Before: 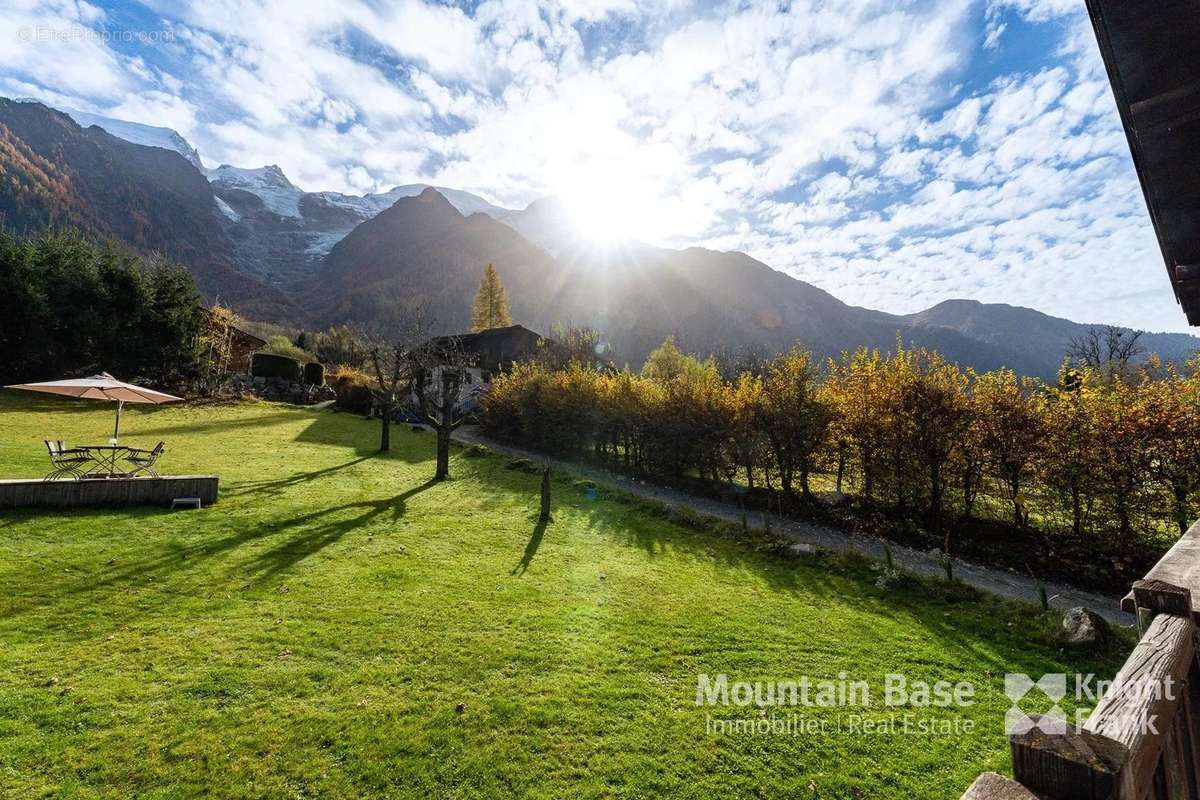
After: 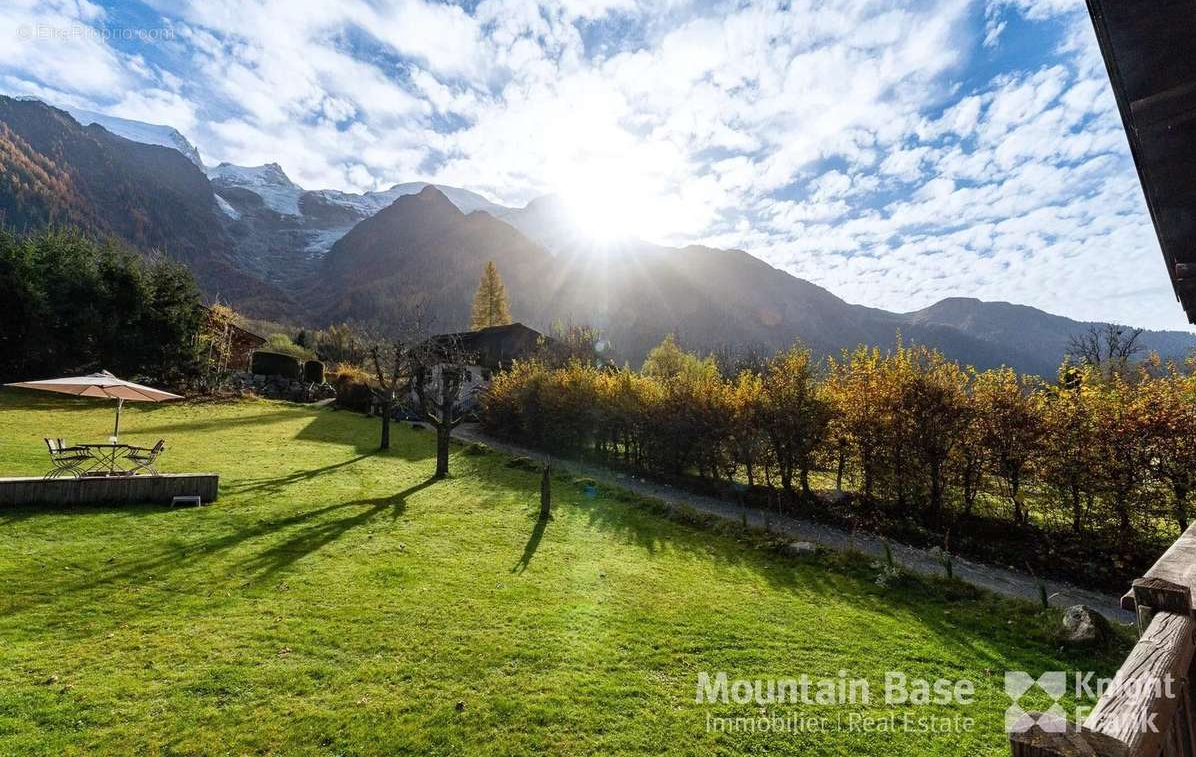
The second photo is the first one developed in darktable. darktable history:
crop: top 0.32%, right 0.256%, bottom 5.019%
